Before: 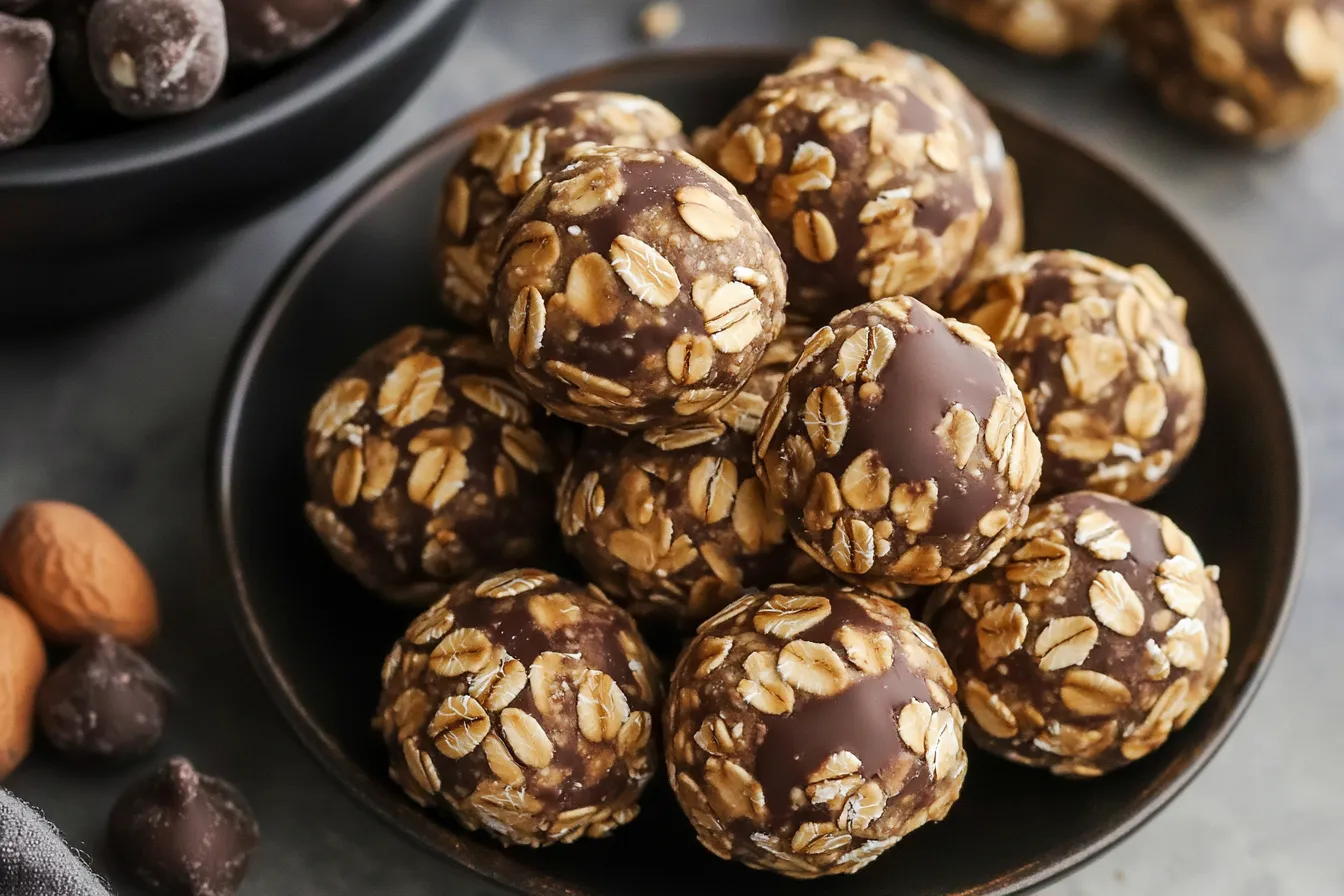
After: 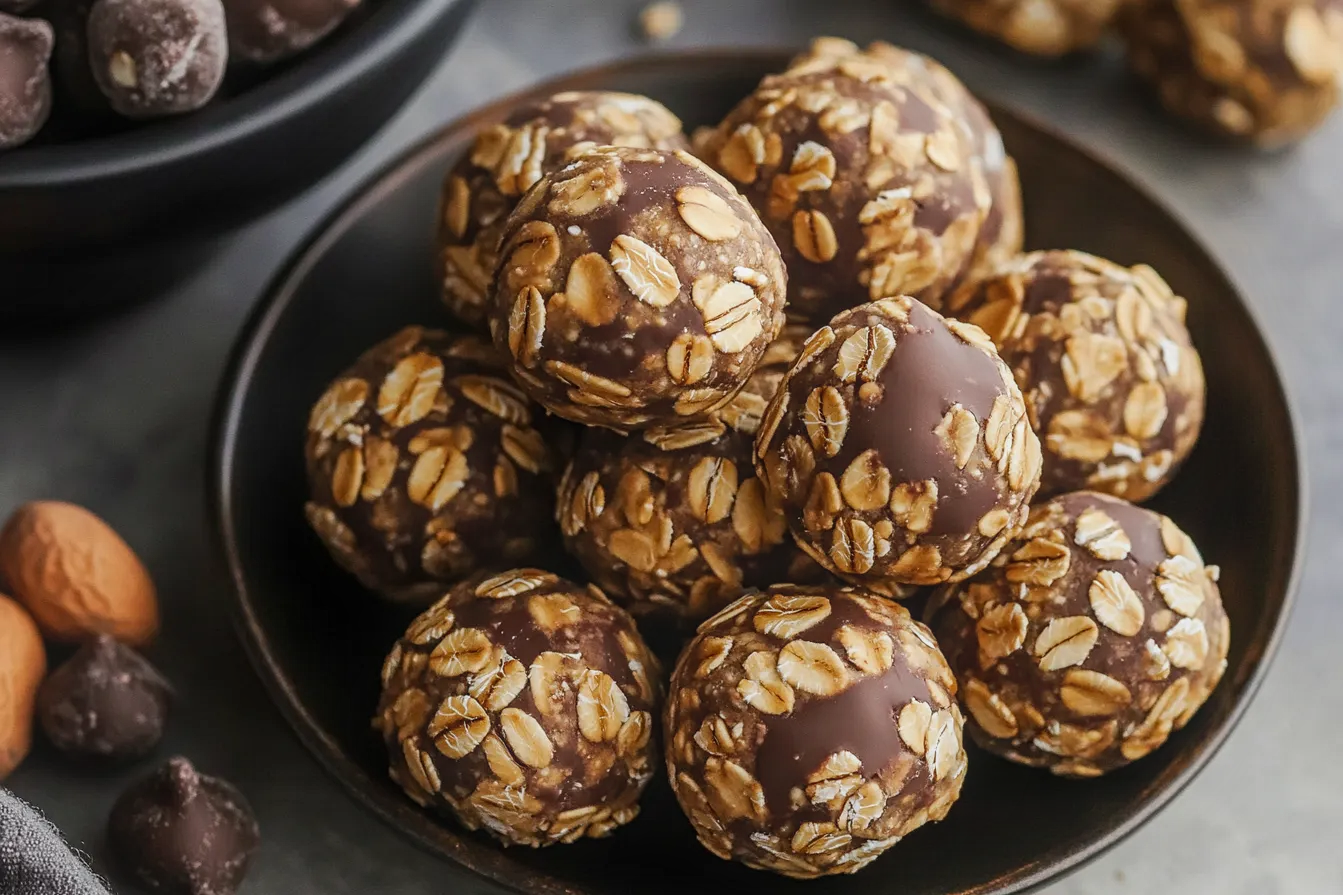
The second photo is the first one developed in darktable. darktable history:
crop: left 0.038%
contrast equalizer: octaves 7, y [[0.439, 0.44, 0.442, 0.457, 0.493, 0.498], [0.5 ×6], [0.5 ×6], [0 ×6], [0 ×6]]
local contrast: on, module defaults
